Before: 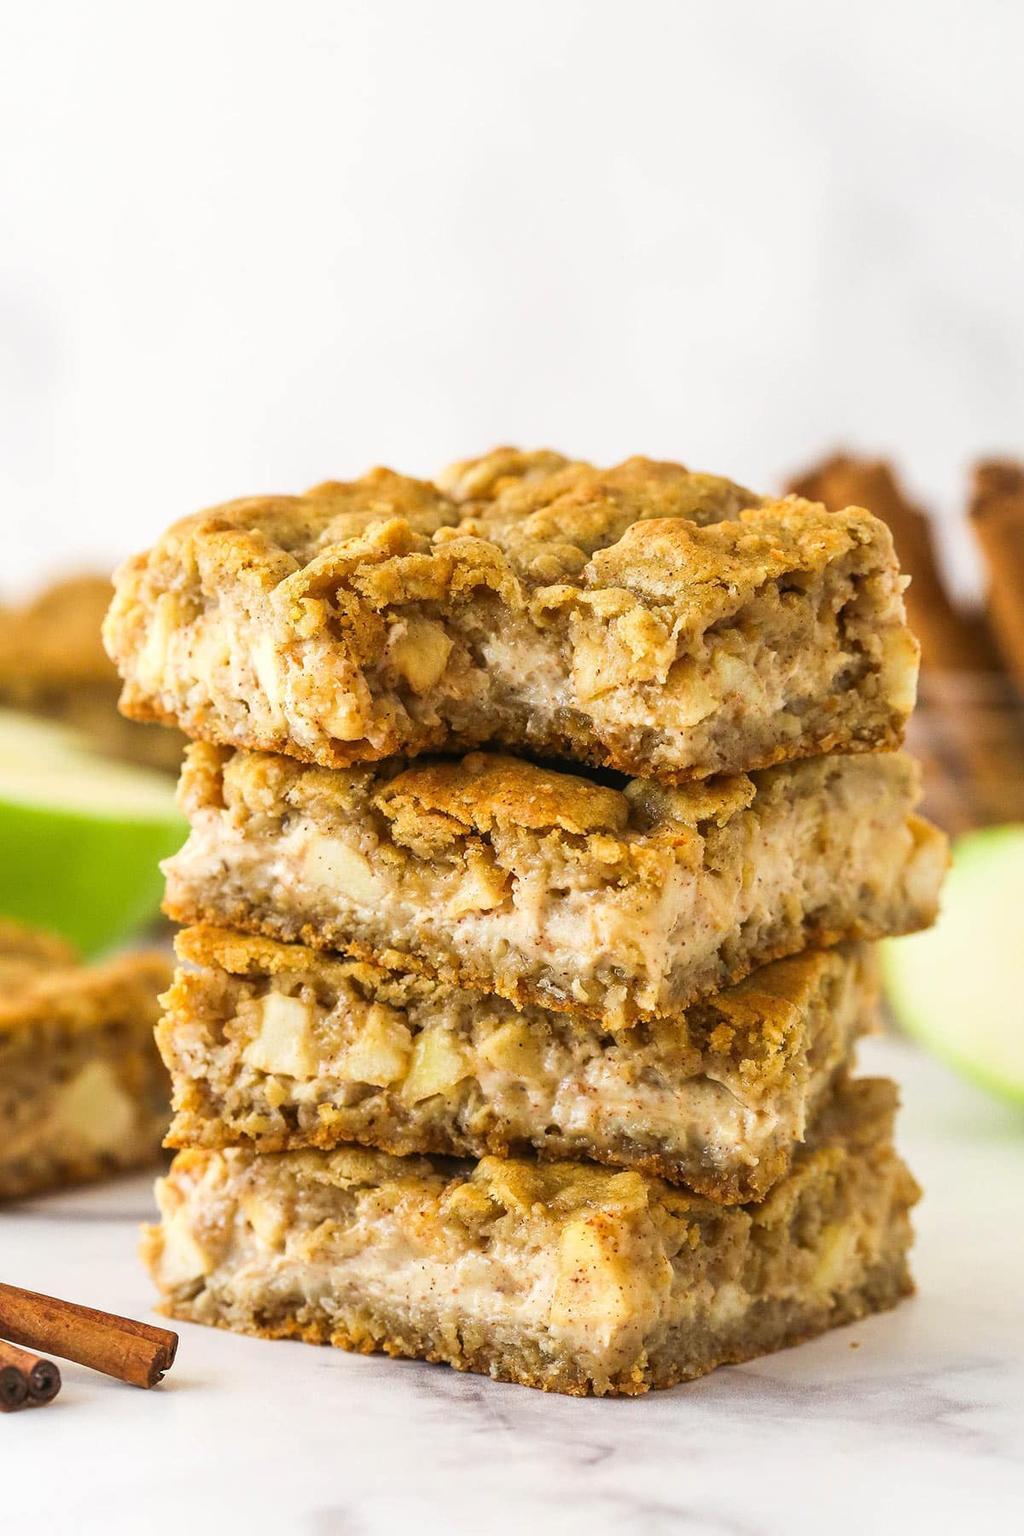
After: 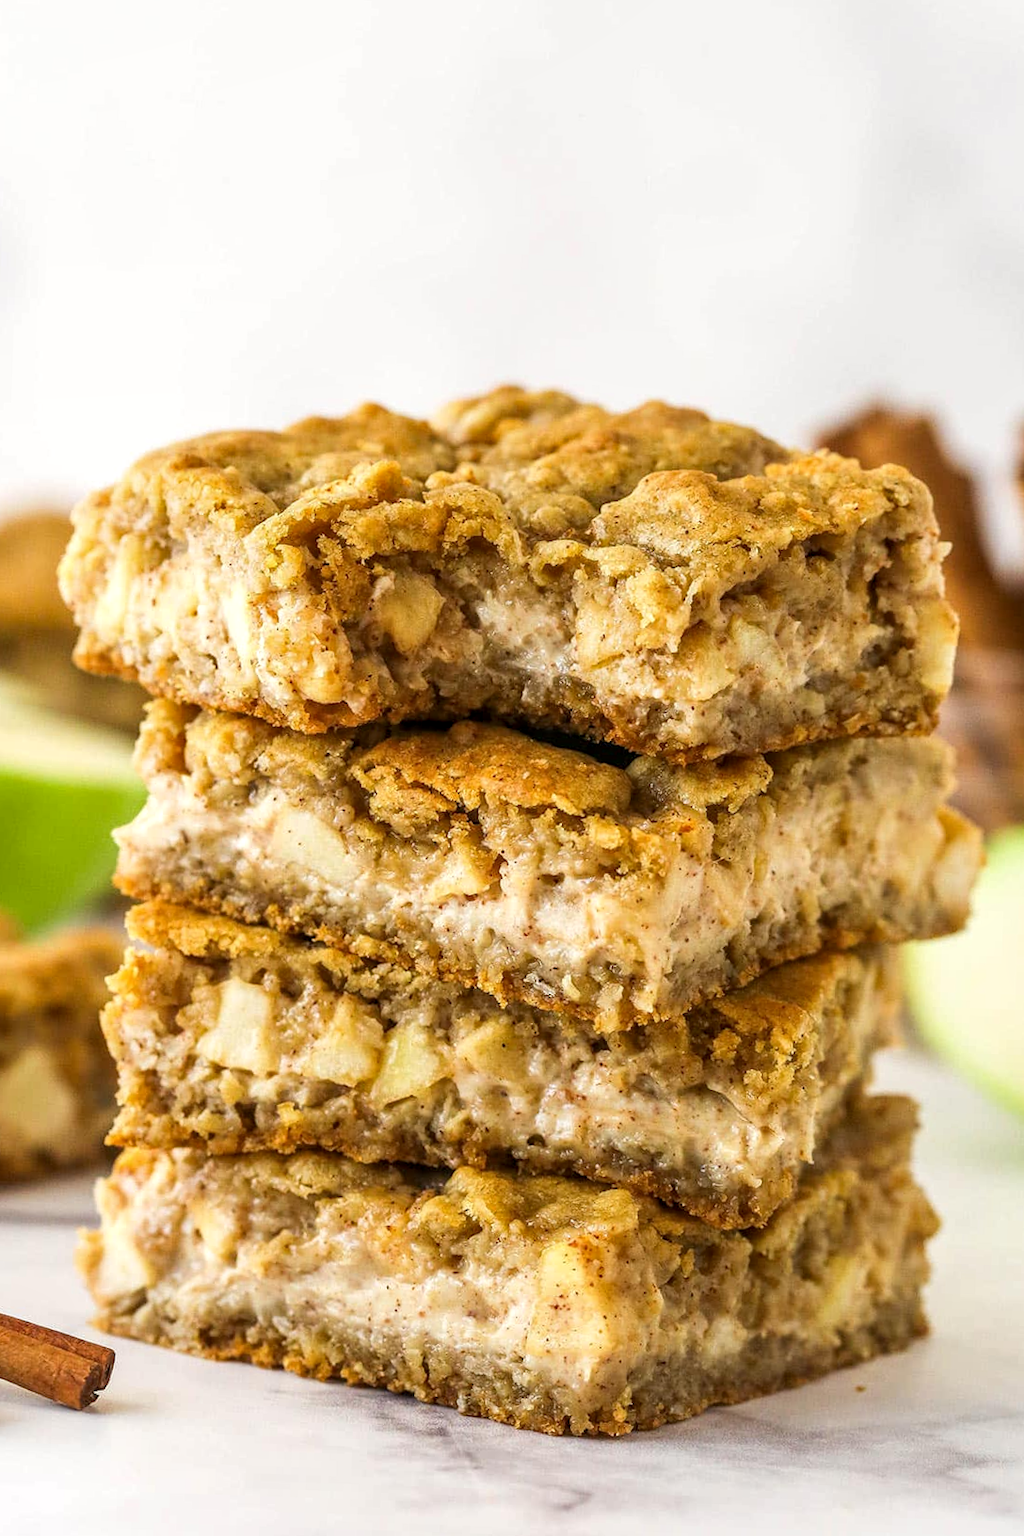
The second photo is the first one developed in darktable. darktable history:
crop and rotate: angle -1.96°, left 3.097%, top 4.154%, right 1.586%, bottom 0.529%
local contrast: on, module defaults
